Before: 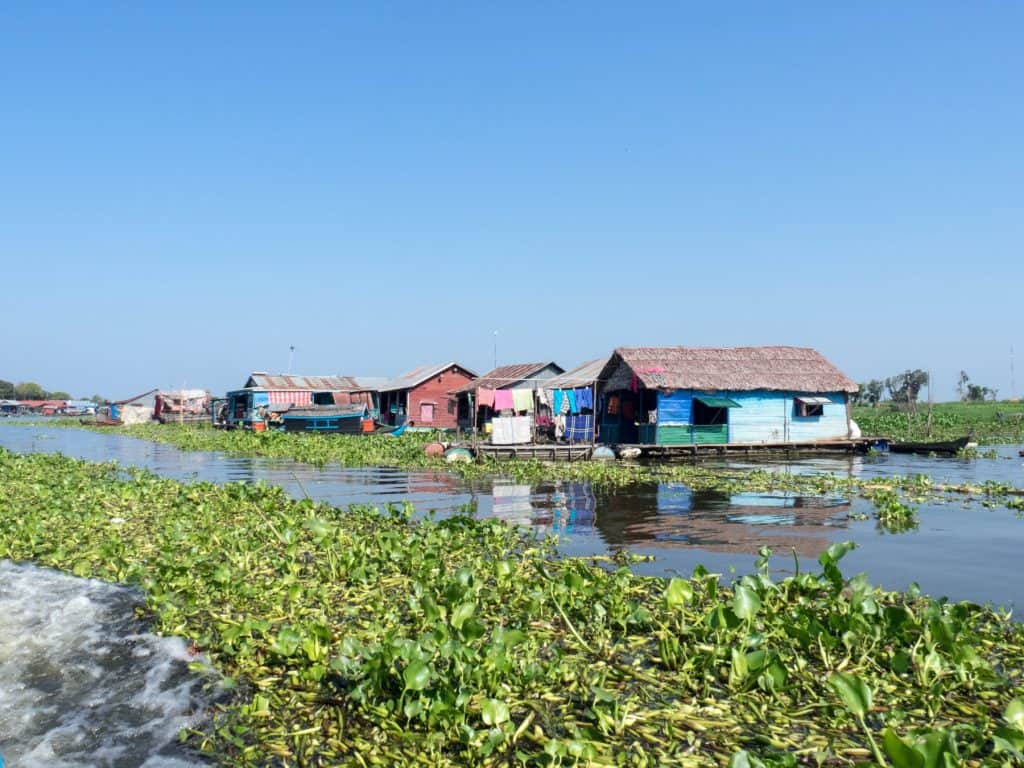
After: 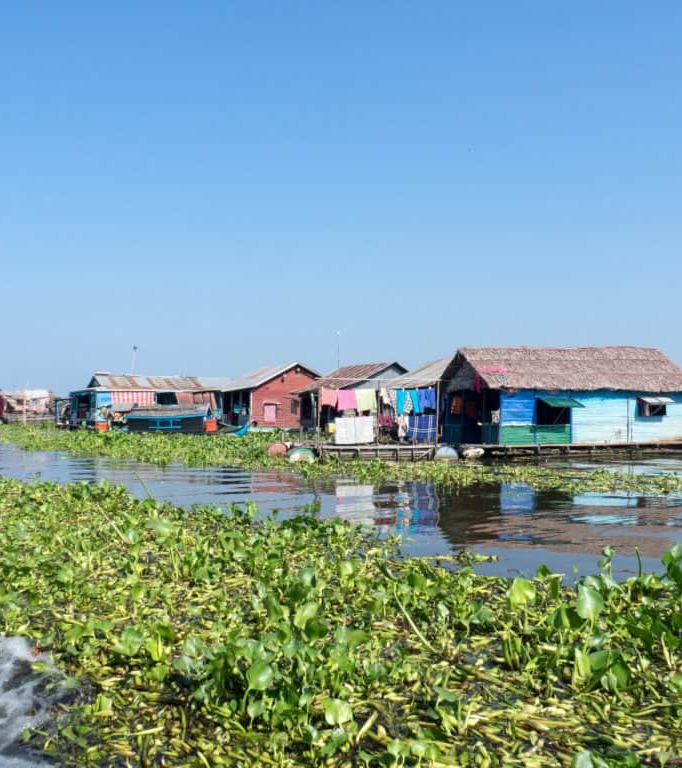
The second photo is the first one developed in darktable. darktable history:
crop and rotate: left 15.339%, right 18.026%
